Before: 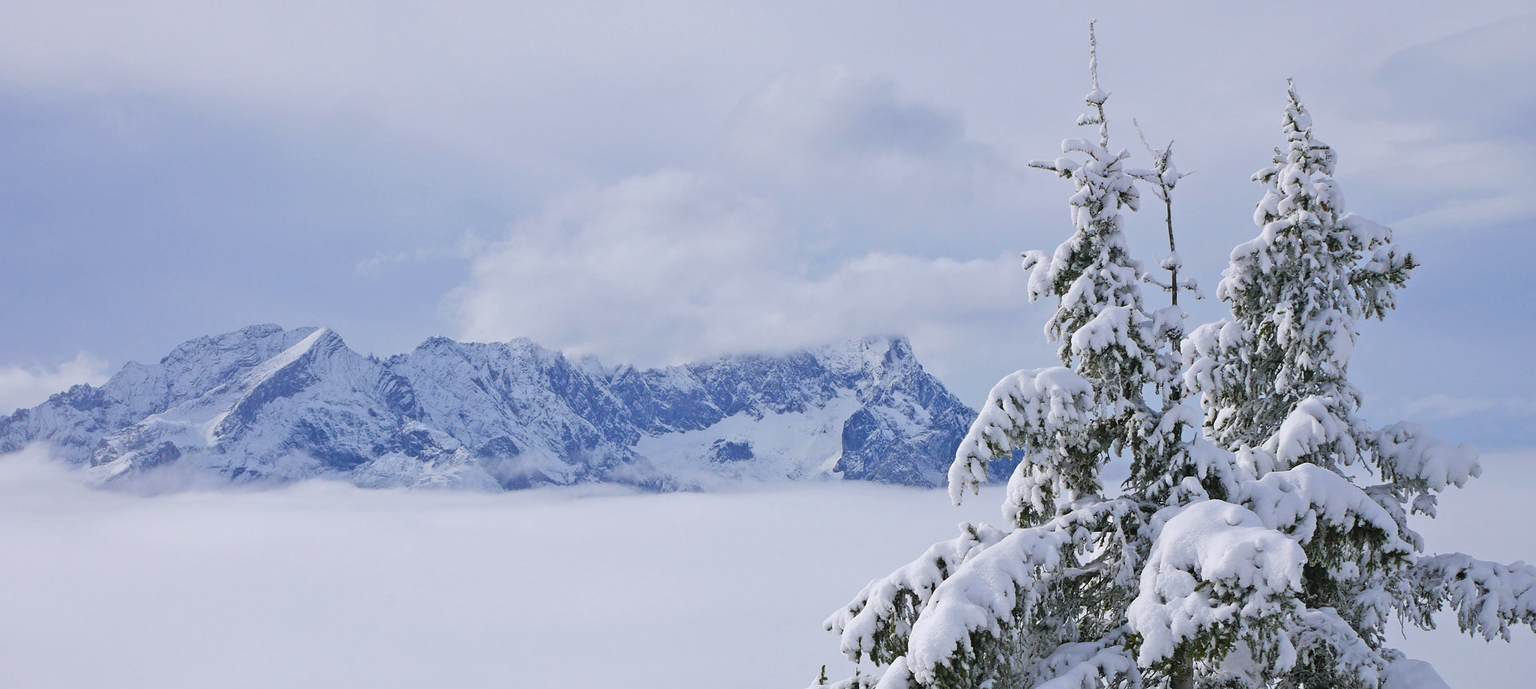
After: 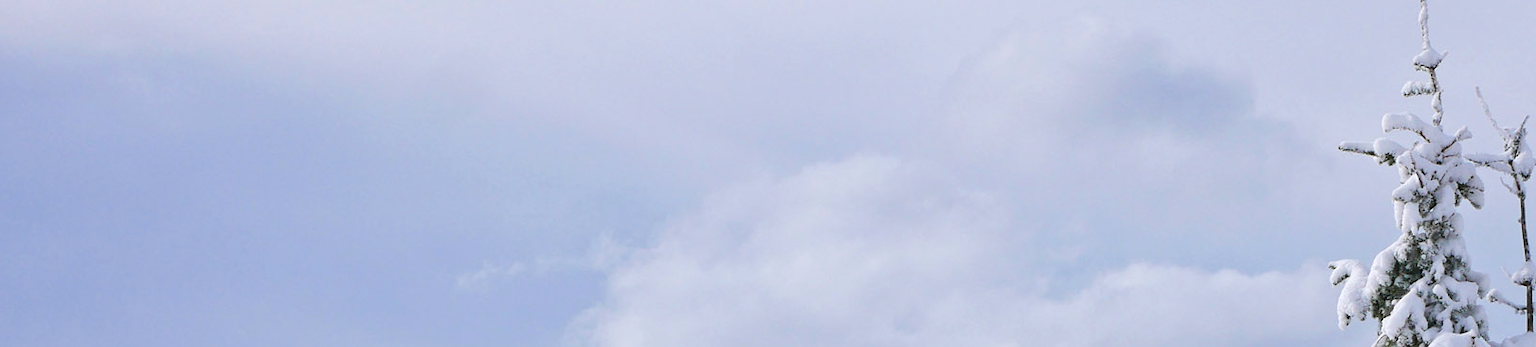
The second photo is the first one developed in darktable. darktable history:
exposure: exposure 0.222 EV, compensate highlight preservation false
crop: left 0.539%, top 7.634%, right 23.173%, bottom 53.826%
